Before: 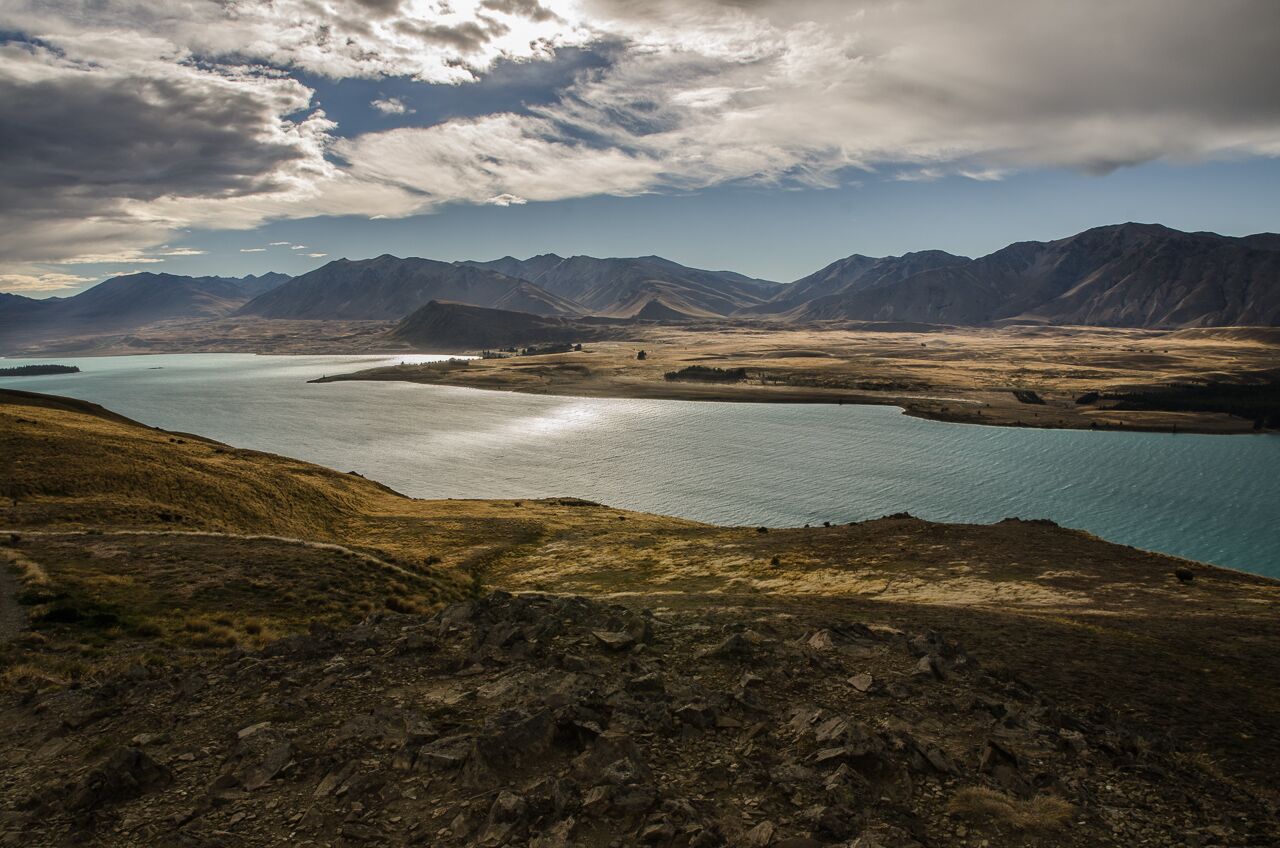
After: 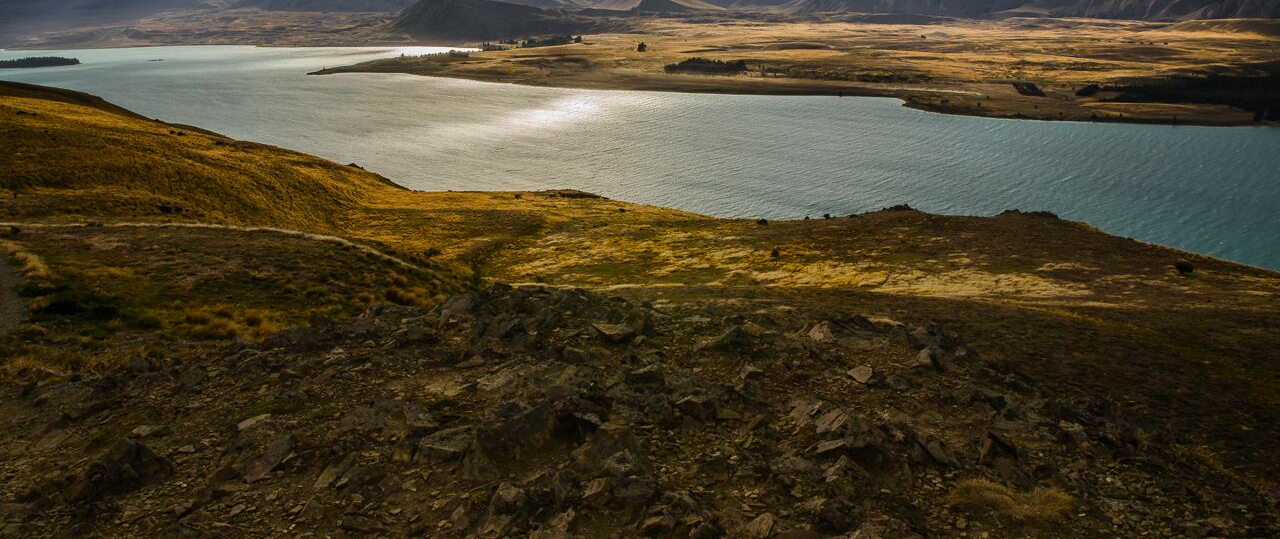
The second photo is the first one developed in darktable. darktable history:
color zones: curves: ch0 [(0.224, 0.526) (0.75, 0.5)]; ch1 [(0.055, 0.526) (0.224, 0.761) (0.377, 0.526) (0.75, 0.5)]
crop and rotate: top 36.435%
